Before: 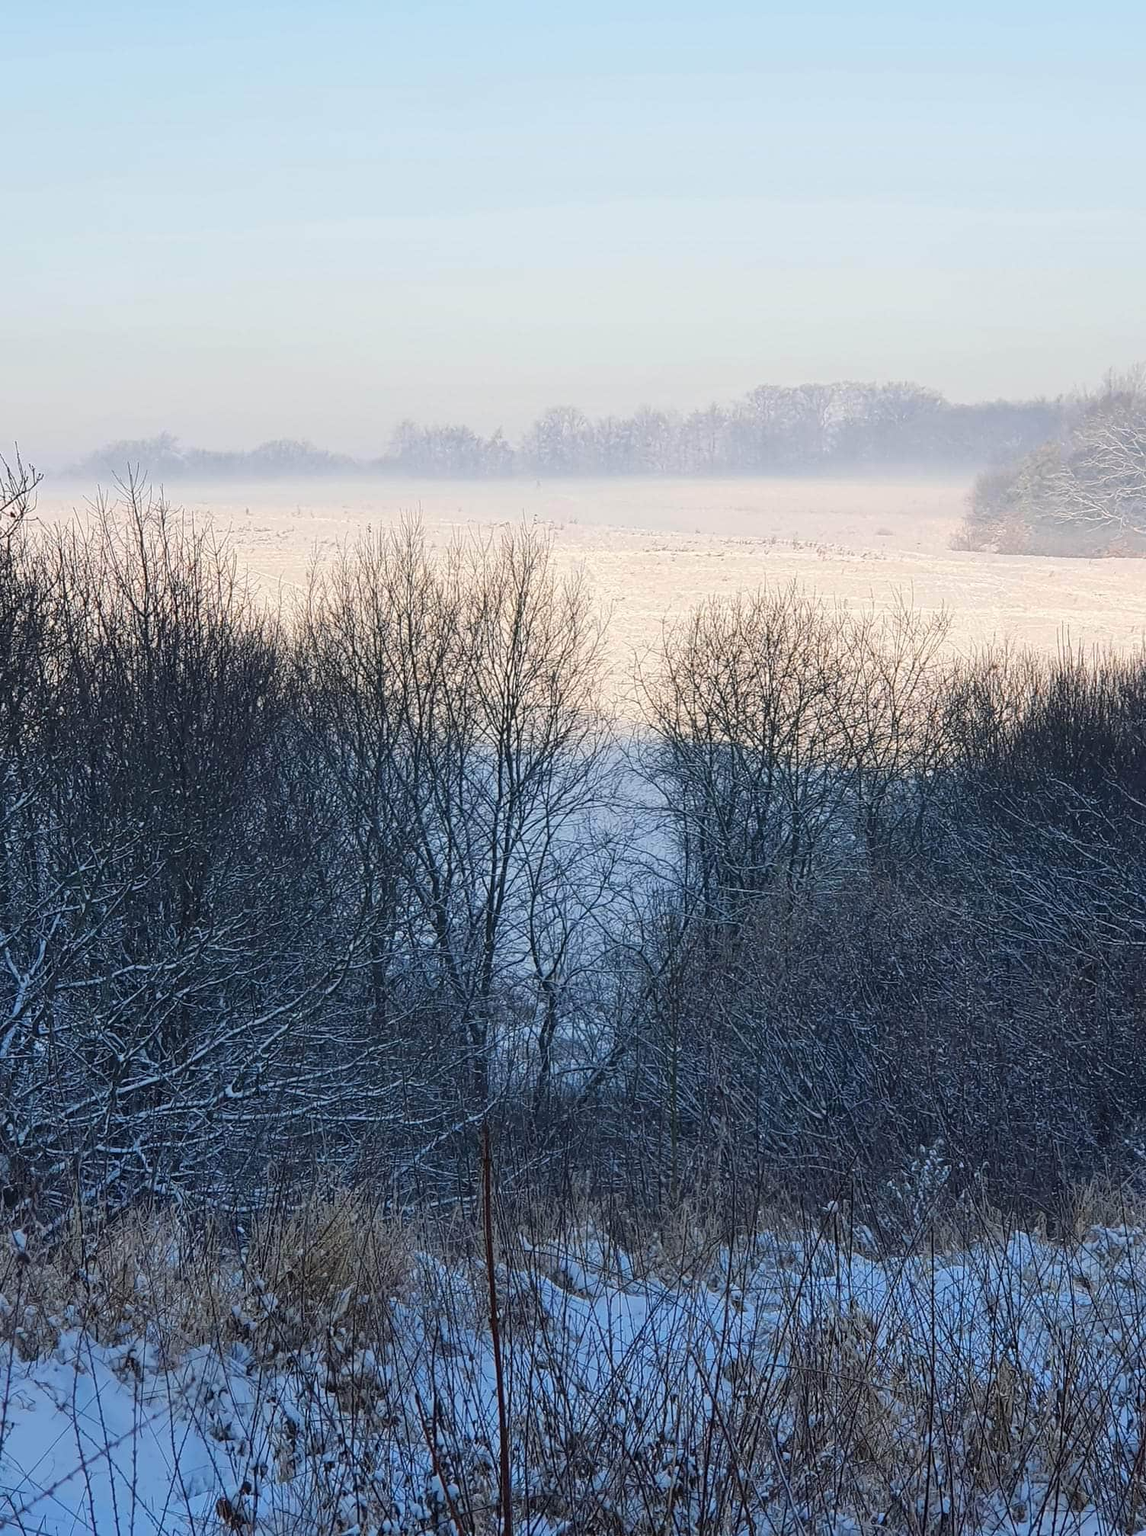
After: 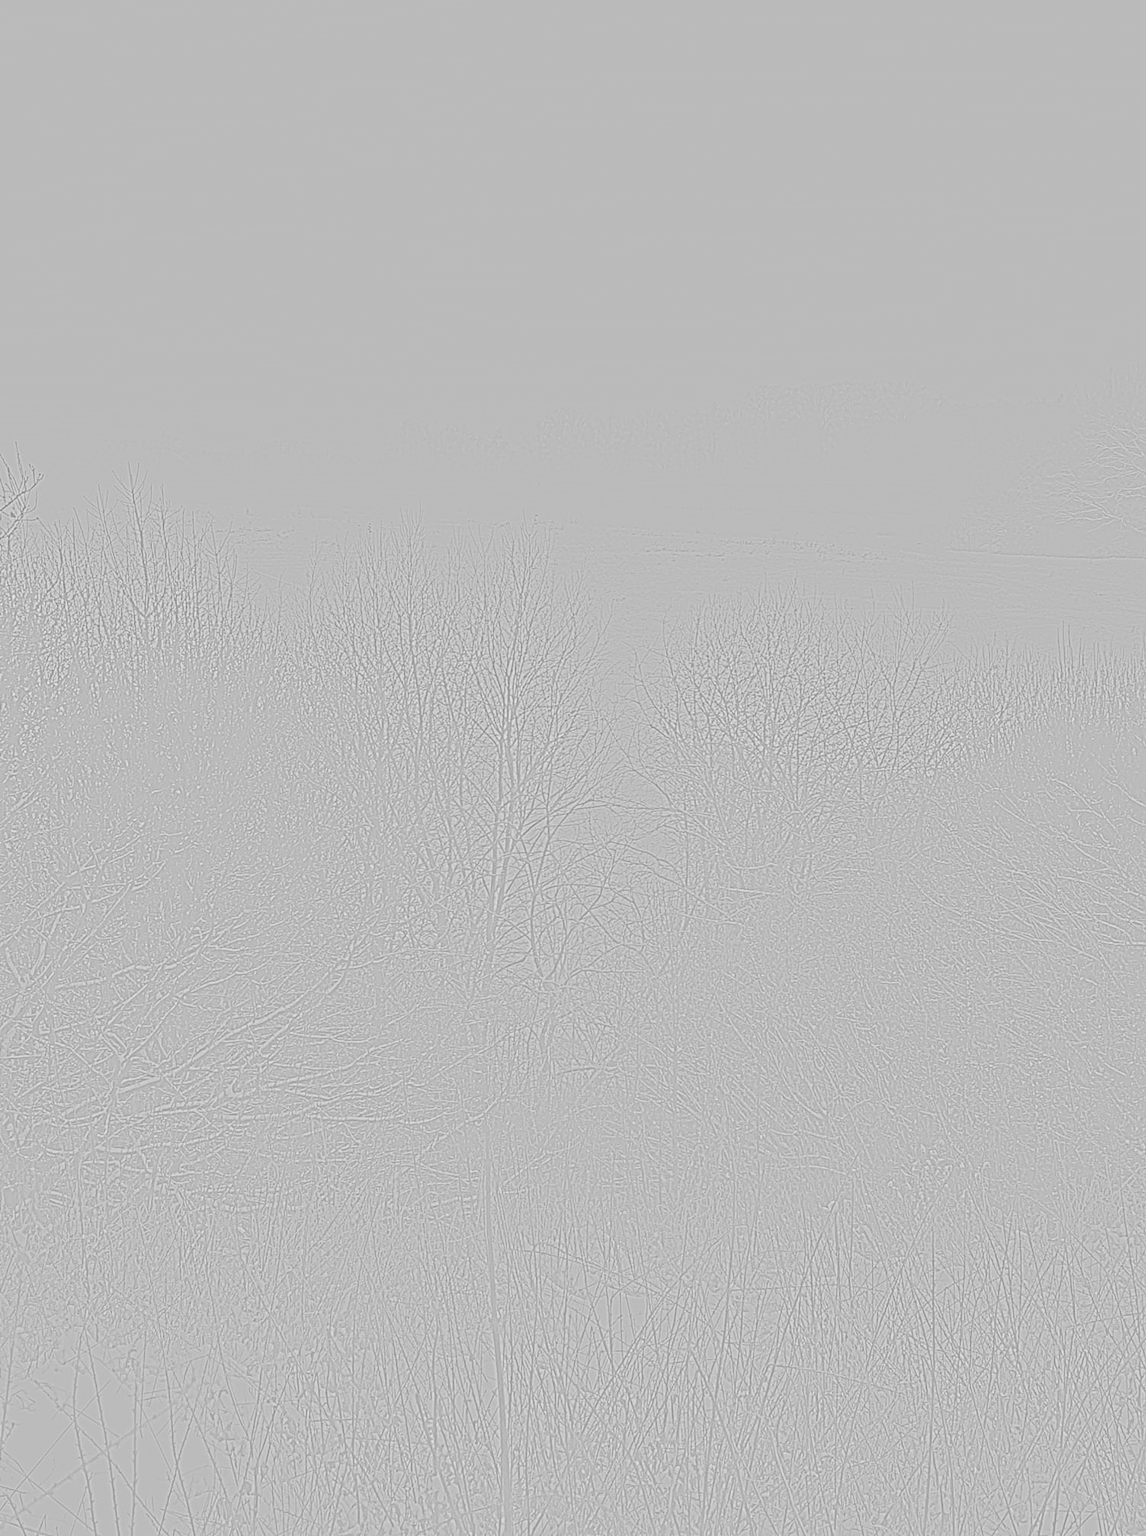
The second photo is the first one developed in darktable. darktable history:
base curve: curves: ch0 [(0, 0) (0.028, 0.03) (0.105, 0.232) (0.387, 0.748) (0.754, 0.968) (1, 1)], fusion 1, exposure shift 0.576, preserve colors none
highpass: sharpness 5.84%, contrast boost 8.44%
